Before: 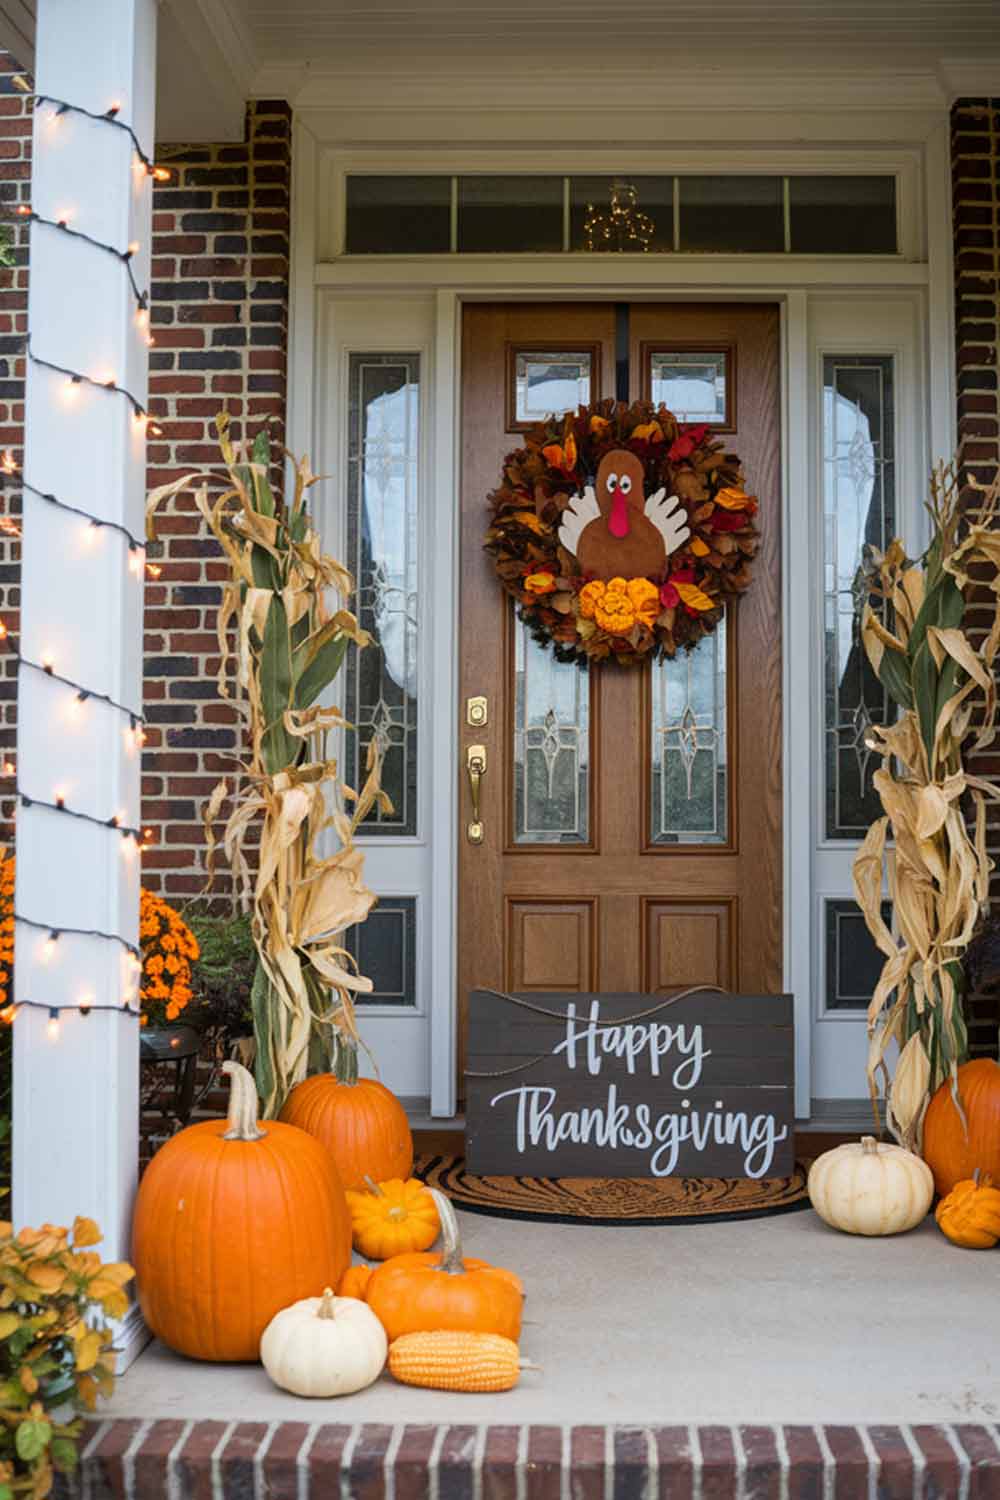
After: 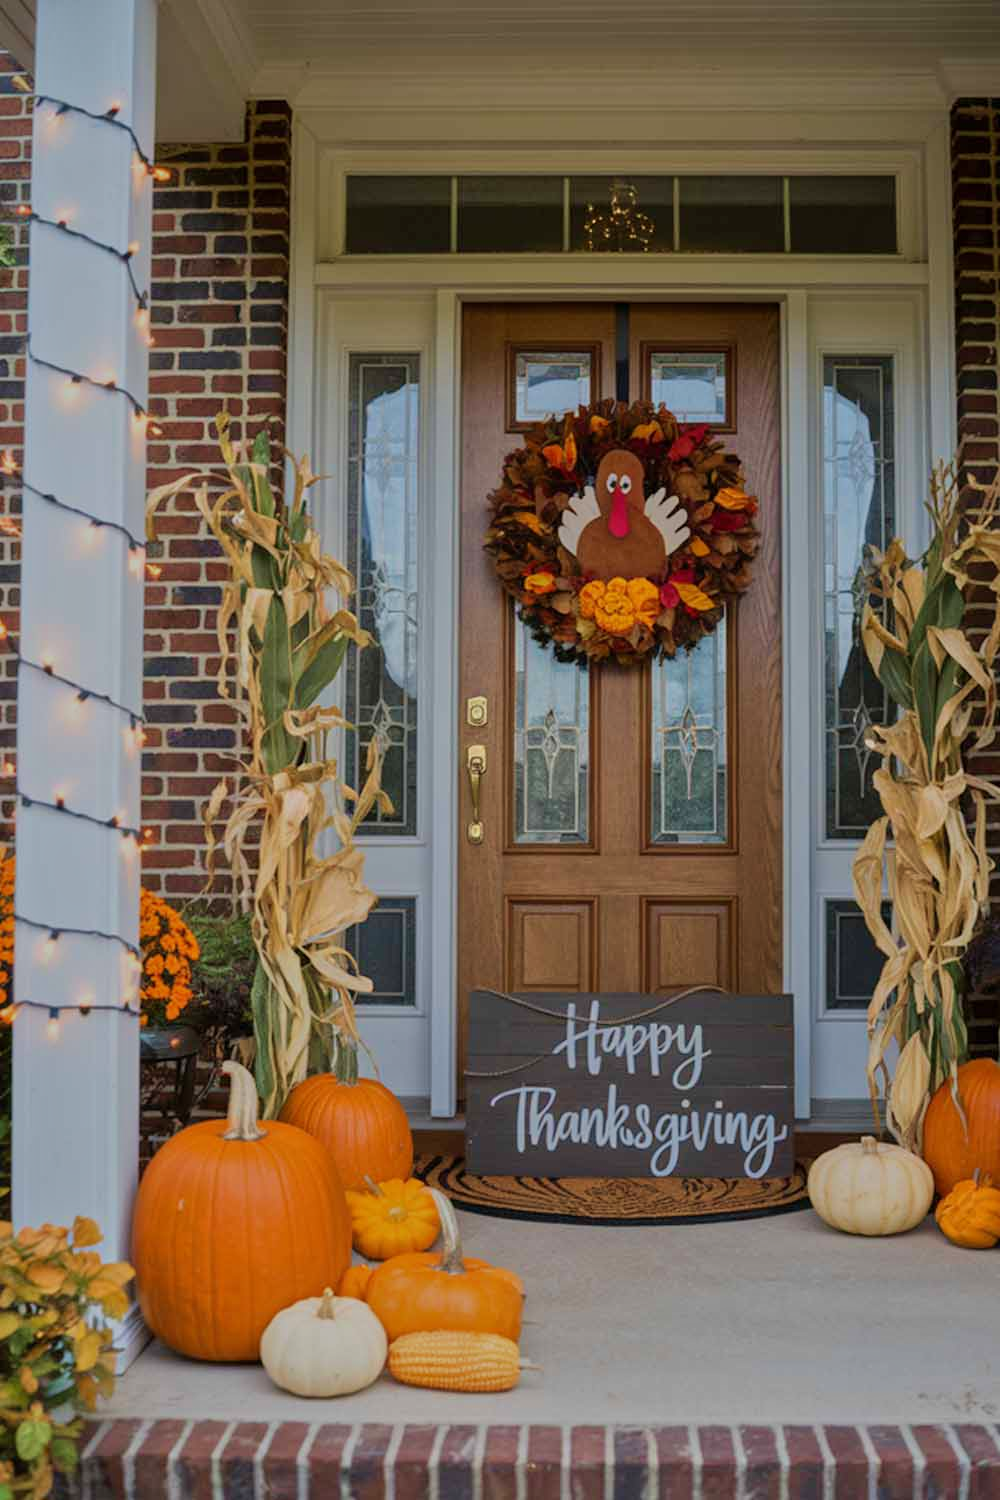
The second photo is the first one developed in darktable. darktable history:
tone equalizer: -8 EV -0.002 EV, -7 EV 0.005 EV, -6 EV -0.008 EV, -5 EV 0.007 EV, -4 EV -0.042 EV, -3 EV -0.233 EV, -2 EV -0.662 EV, -1 EV -0.983 EV, +0 EV -0.969 EV, smoothing diameter 2%, edges refinement/feathering 20, mask exposure compensation -1.57 EV, filter diffusion 5
velvia: on, module defaults
